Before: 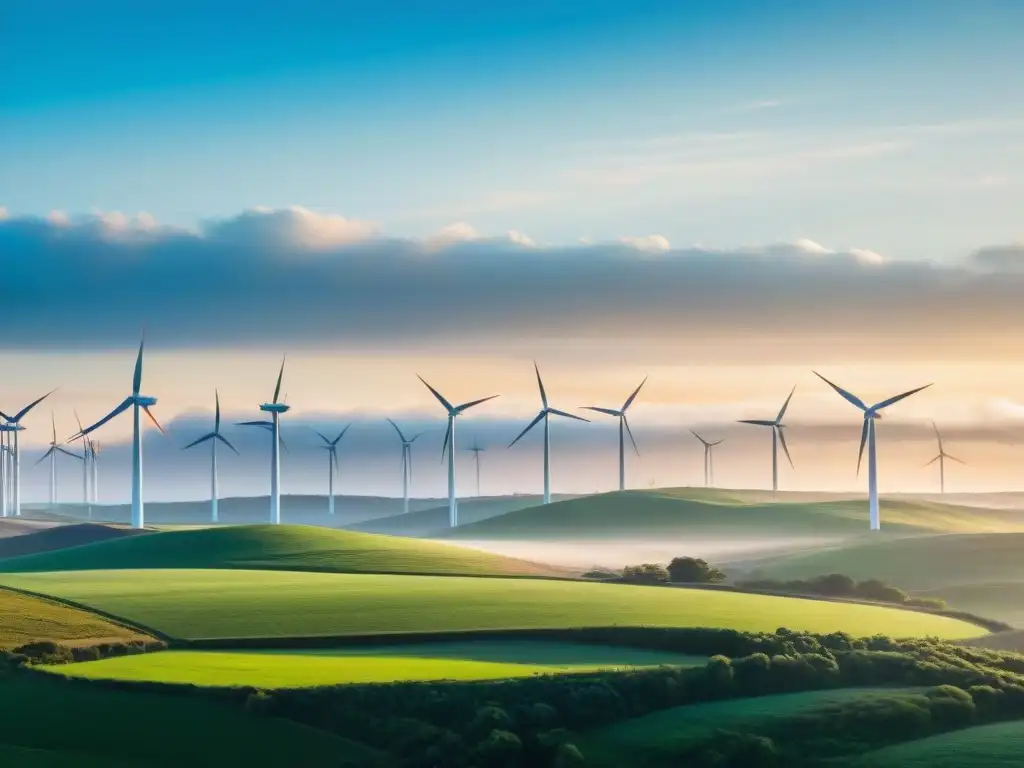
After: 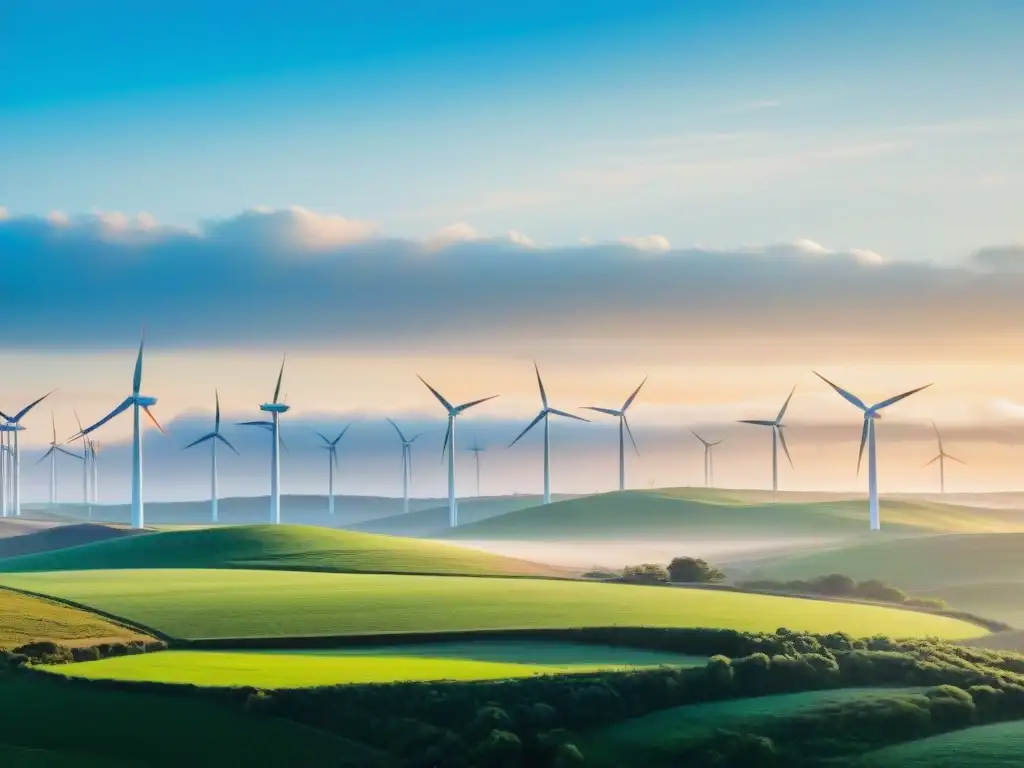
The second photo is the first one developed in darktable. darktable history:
tone curve: curves: ch0 [(0, 0) (0.003, 0.004) (0.011, 0.01) (0.025, 0.025) (0.044, 0.042) (0.069, 0.064) (0.1, 0.093) (0.136, 0.13) (0.177, 0.182) (0.224, 0.241) (0.277, 0.322) (0.335, 0.409) (0.399, 0.482) (0.468, 0.551) (0.543, 0.606) (0.623, 0.672) (0.709, 0.73) (0.801, 0.81) (0.898, 0.885) (1, 1)]
